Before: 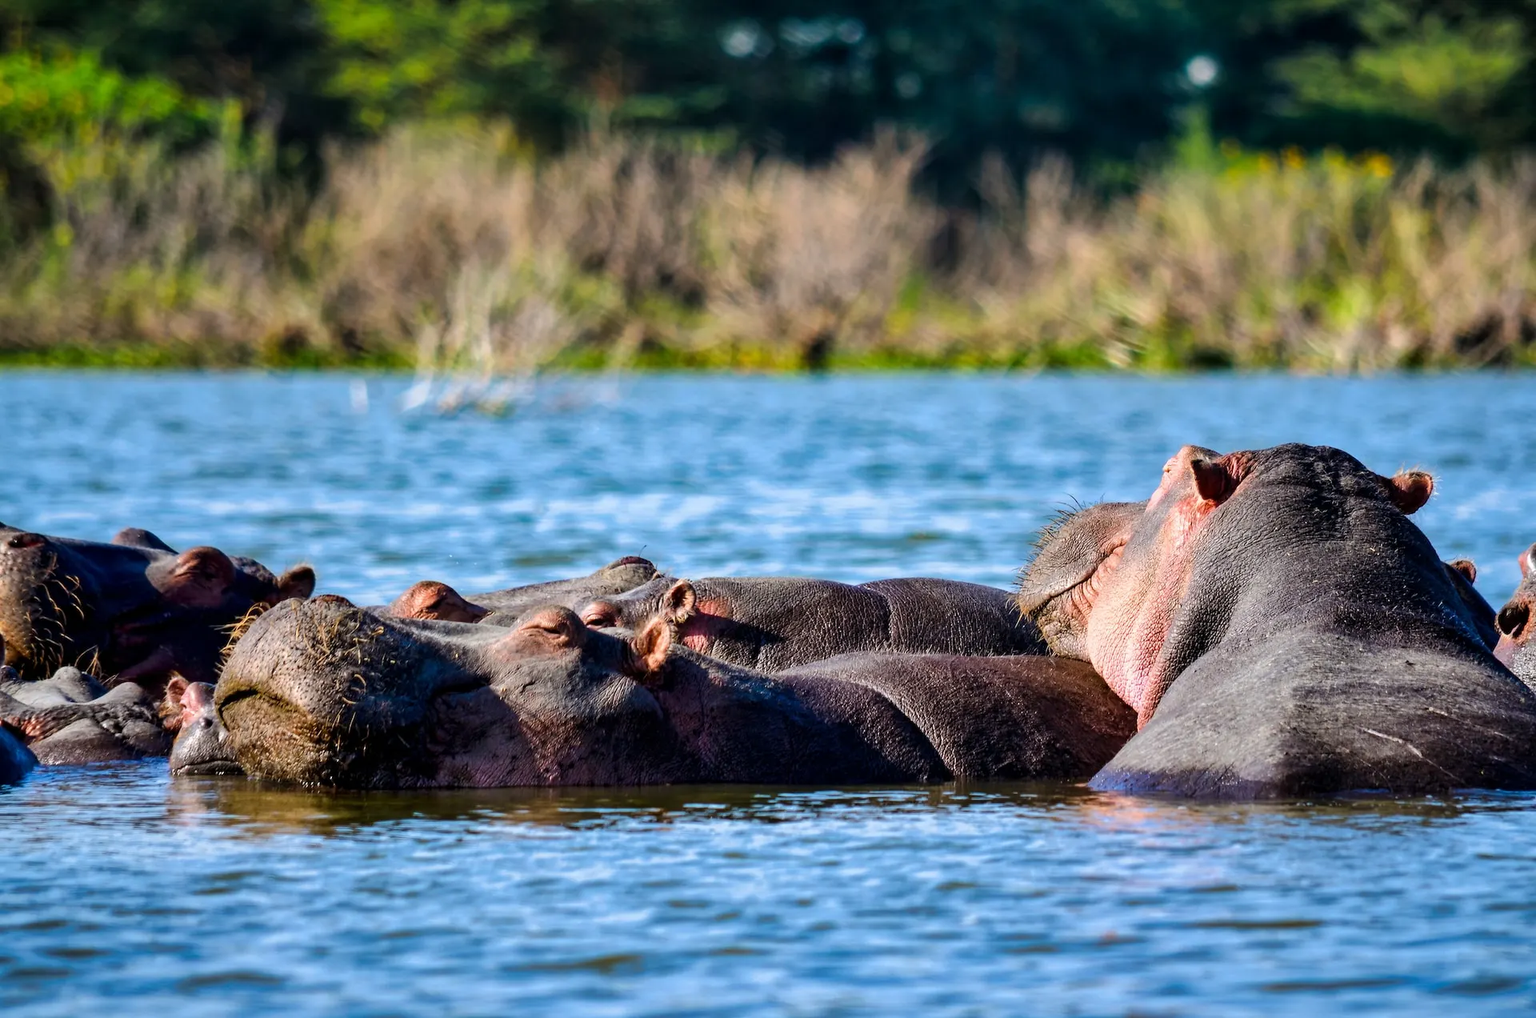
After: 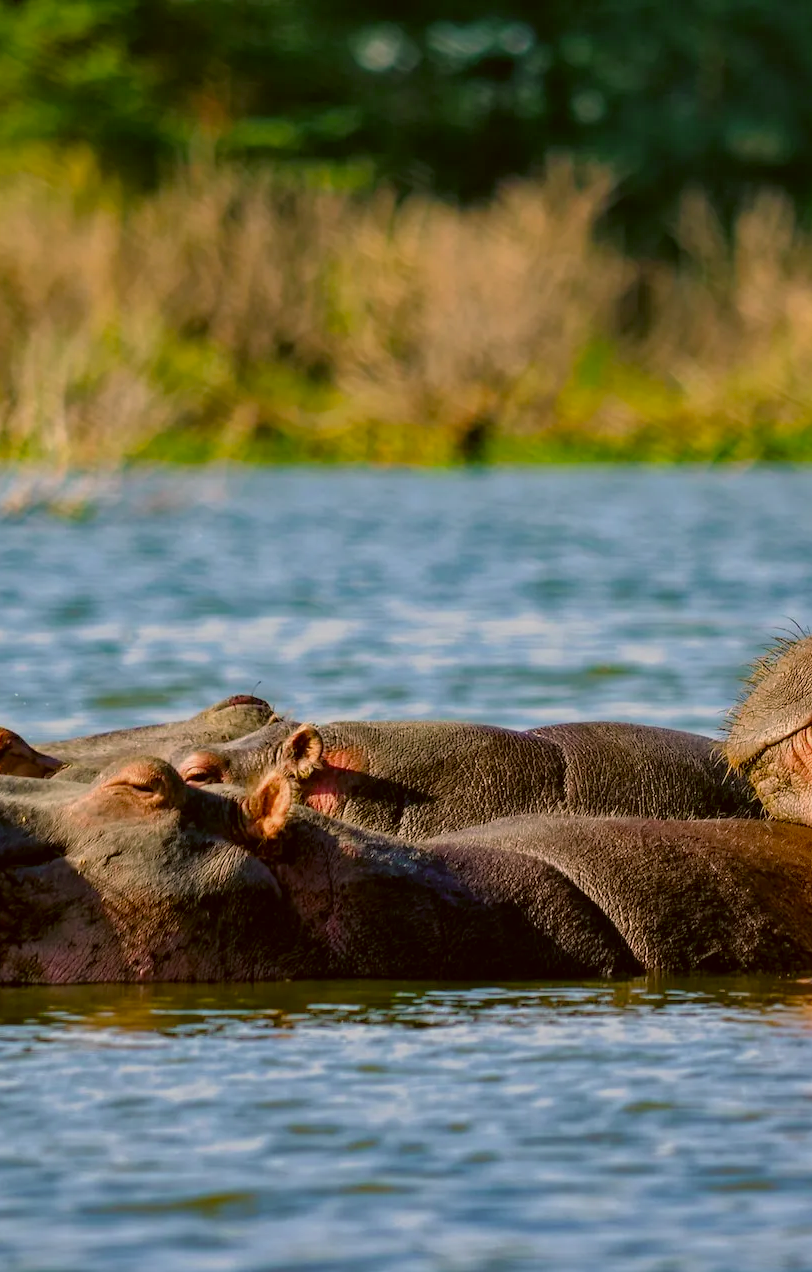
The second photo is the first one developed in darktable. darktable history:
crop: left 28.504%, right 29.158%
color correction: highlights a* 8.85, highlights b* 15.81, shadows a* -0.498, shadows b* 27.02
tone equalizer: -8 EV 0.251 EV, -7 EV 0.454 EV, -6 EV 0.397 EV, -5 EV 0.28 EV, -3 EV -0.255 EV, -2 EV -0.397 EV, -1 EV -0.416 EV, +0 EV -0.258 EV, edges refinement/feathering 500, mask exposure compensation -1.57 EV, preserve details no
color balance rgb: shadows lift › hue 85.86°, power › chroma 0.484%, power › hue 214.84°, perceptual saturation grading › global saturation 9.991%, global vibrance 20%
